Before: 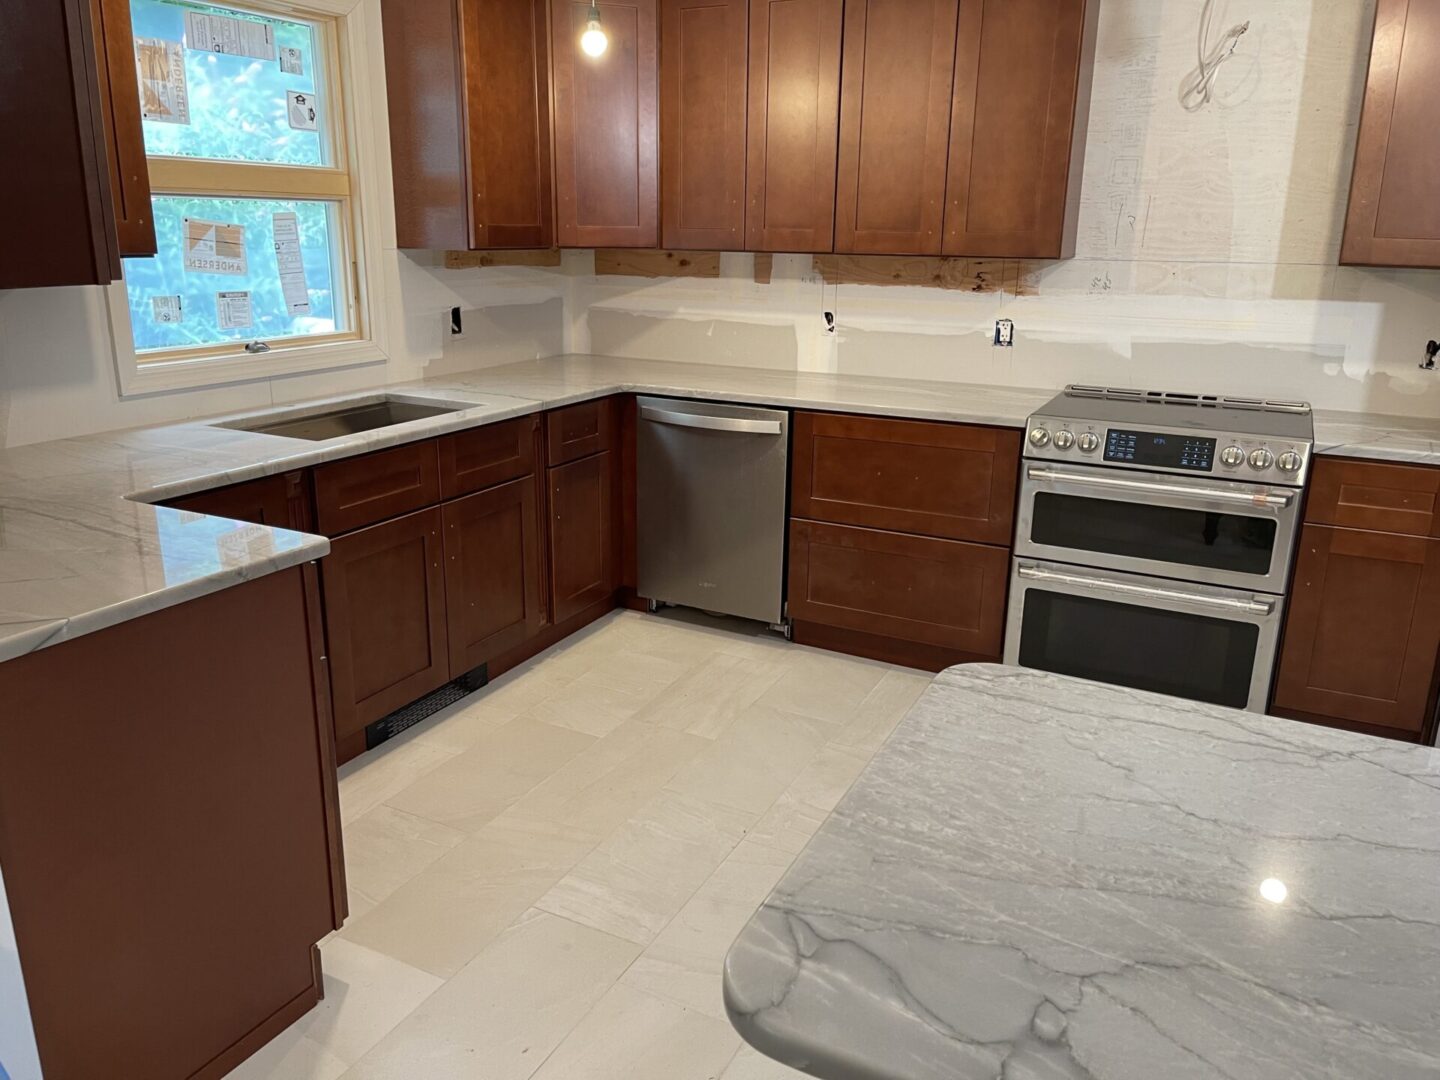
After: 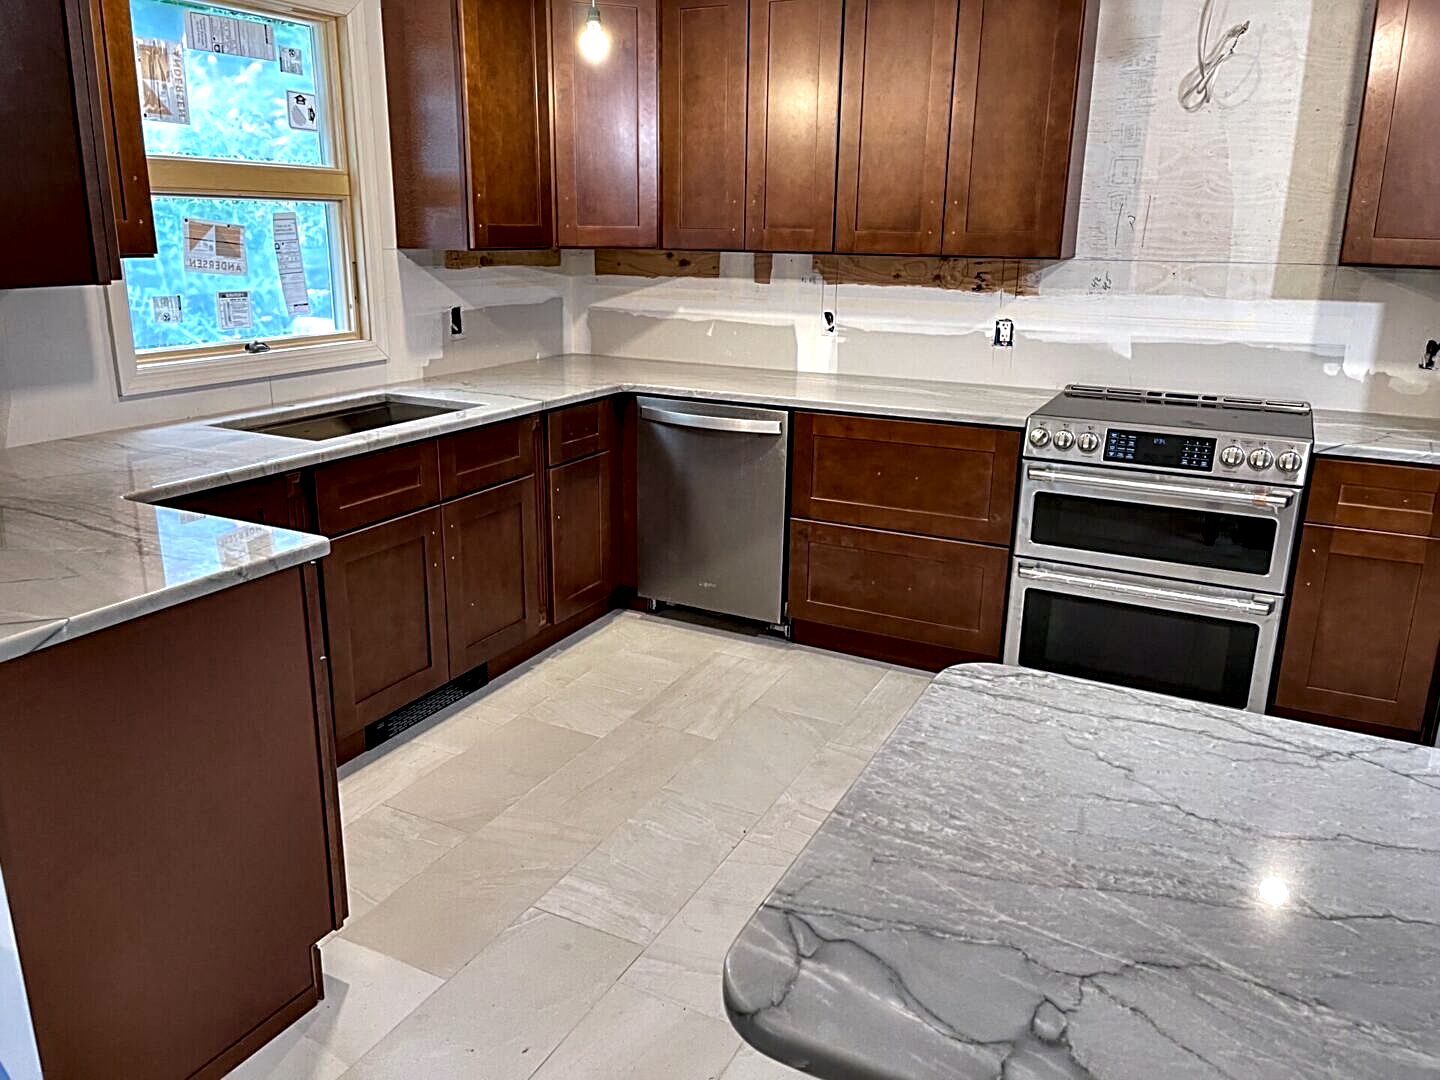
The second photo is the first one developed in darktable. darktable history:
contrast equalizer: y [[0.6 ×6], [0.55 ×6], [0 ×6], [0 ×6], [0 ×6]]
sharpen: radius 3.074
local contrast: on, module defaults
color zones: curves: ch1 [(0.113, 0.438) (0.75, 0.5)]; ch2 [(0.12, 0.526) (0.75, 0.5)]
color calibration: illuminant as shot in camera, x 0.358, y 0.373, temperature 4628.91 K
